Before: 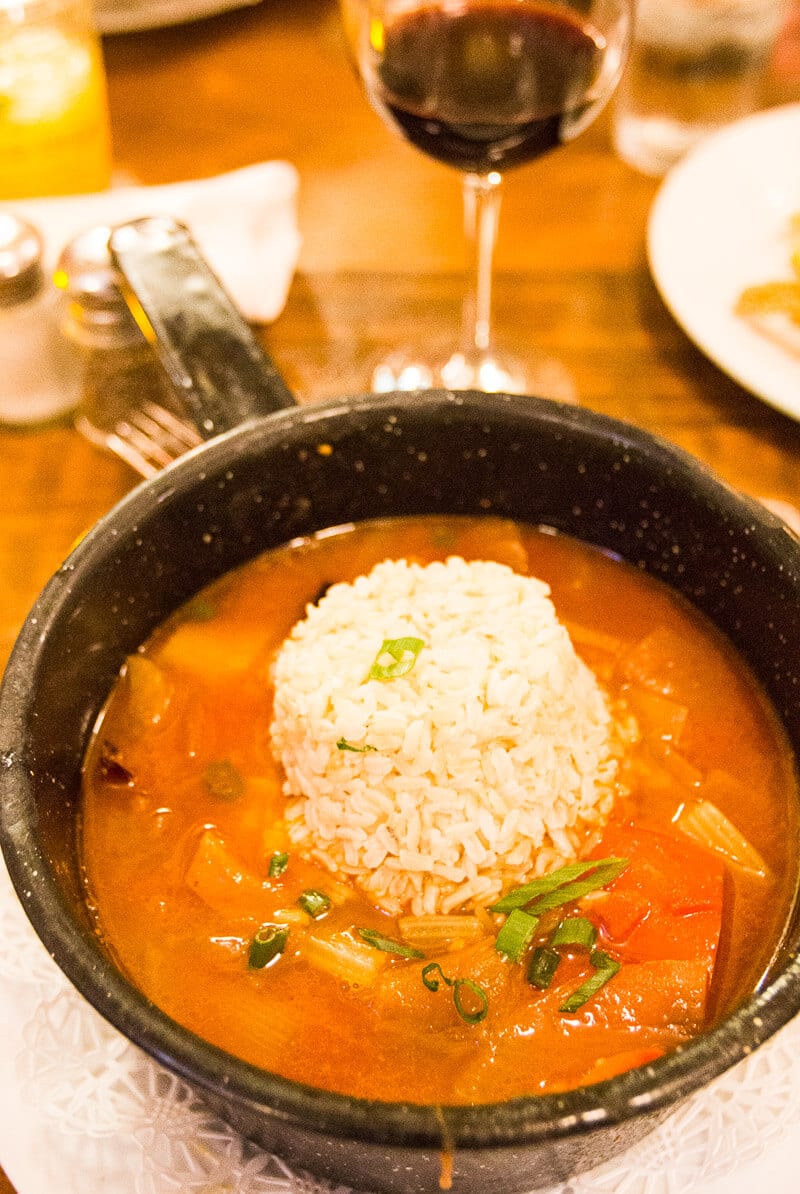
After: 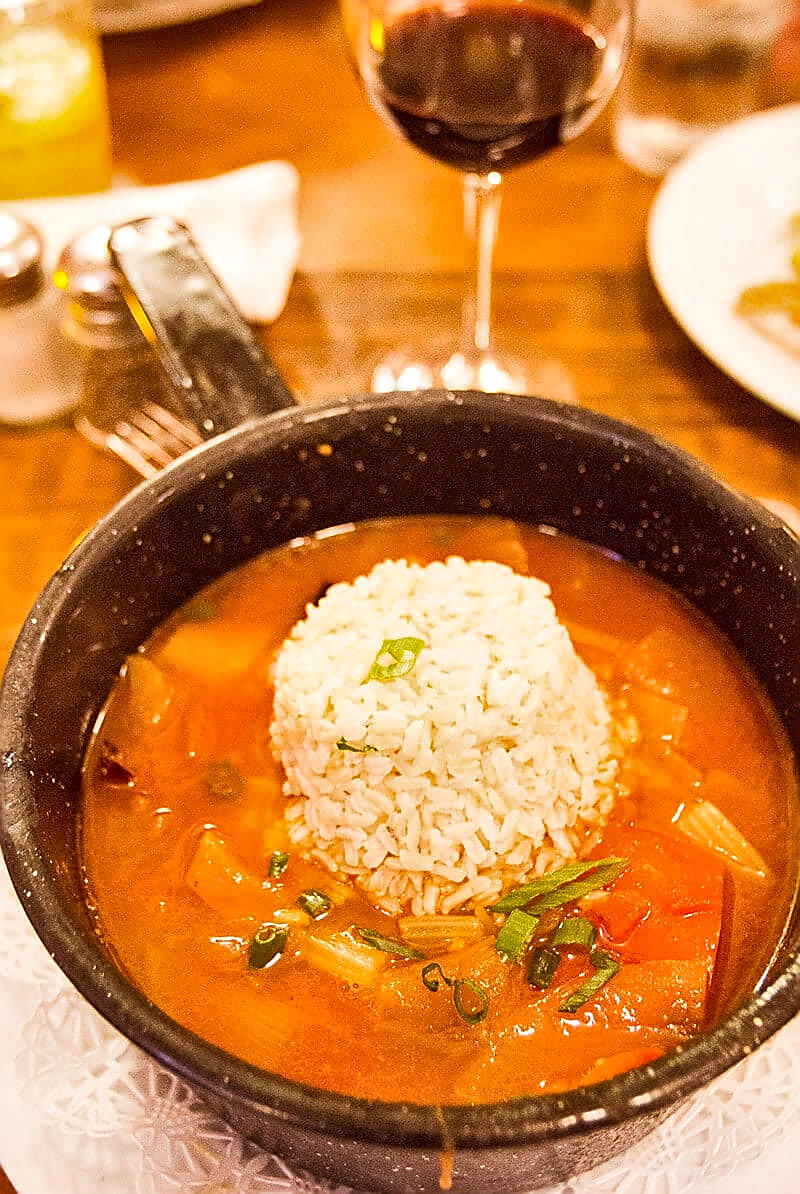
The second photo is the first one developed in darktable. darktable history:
shadows and highlights: shadows 32.83, highlights -47.7, soften with gaussian
sharpen: radius 1.4, amount 1.25, threshold 0.7
rgb levels: mode RGB, independent channels, levels [[0, 0.474, 1], [0, 0.5, 1], [0, 0.5, 1]]
local contrast: mode bilateral grid, contrast 20, coarseness 50, detail 120%, midtone range 0.2
